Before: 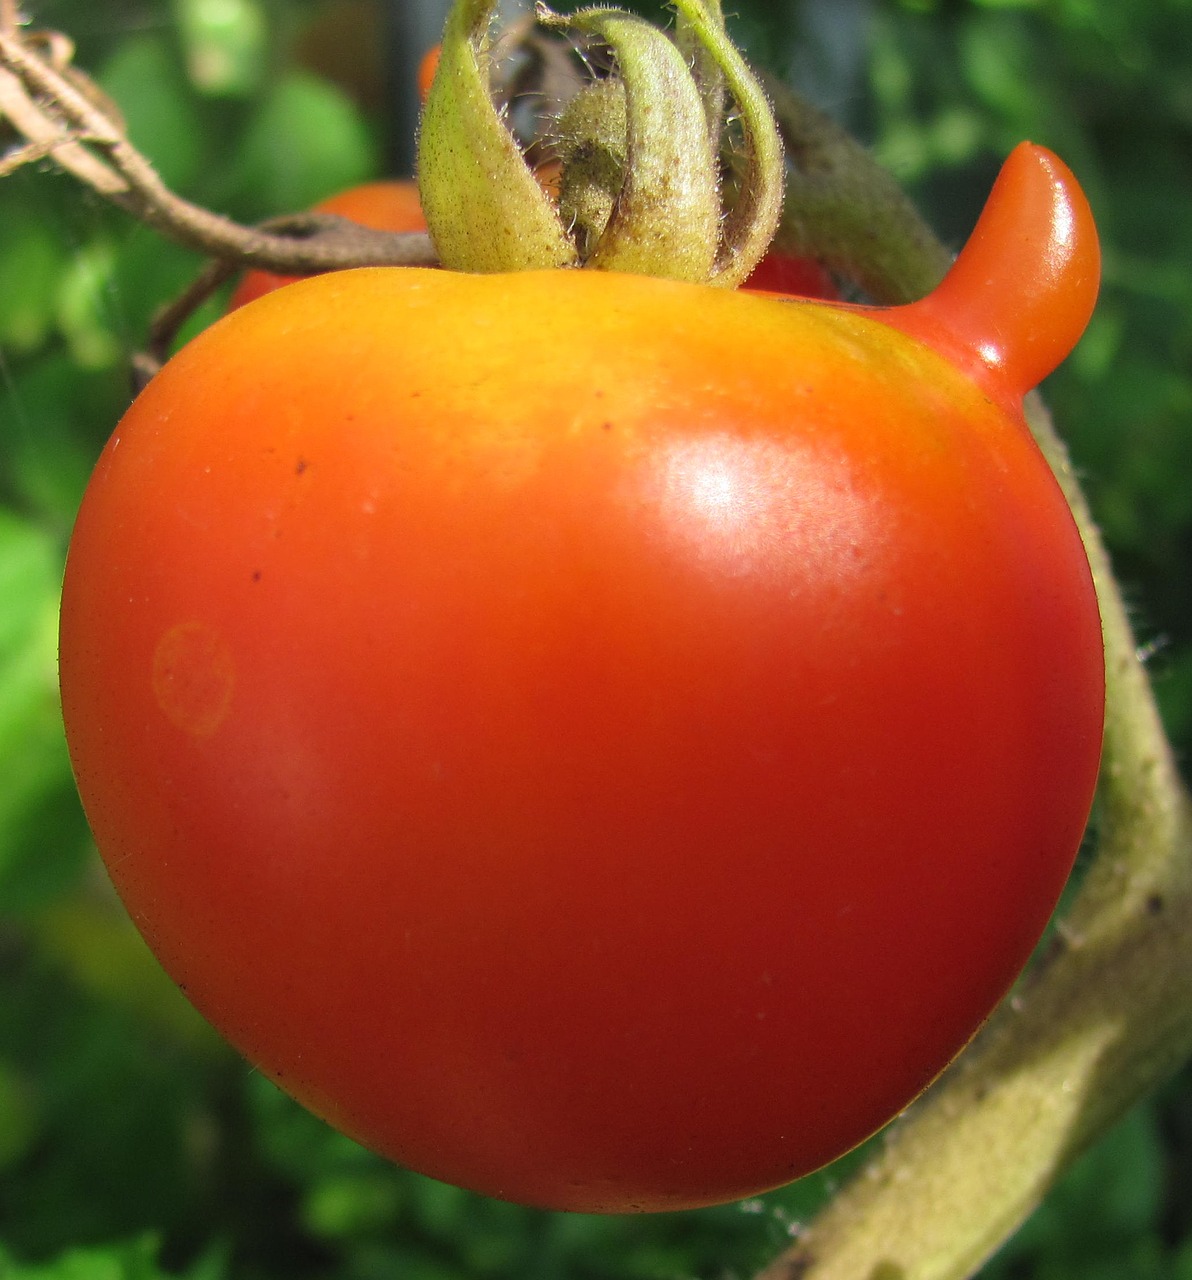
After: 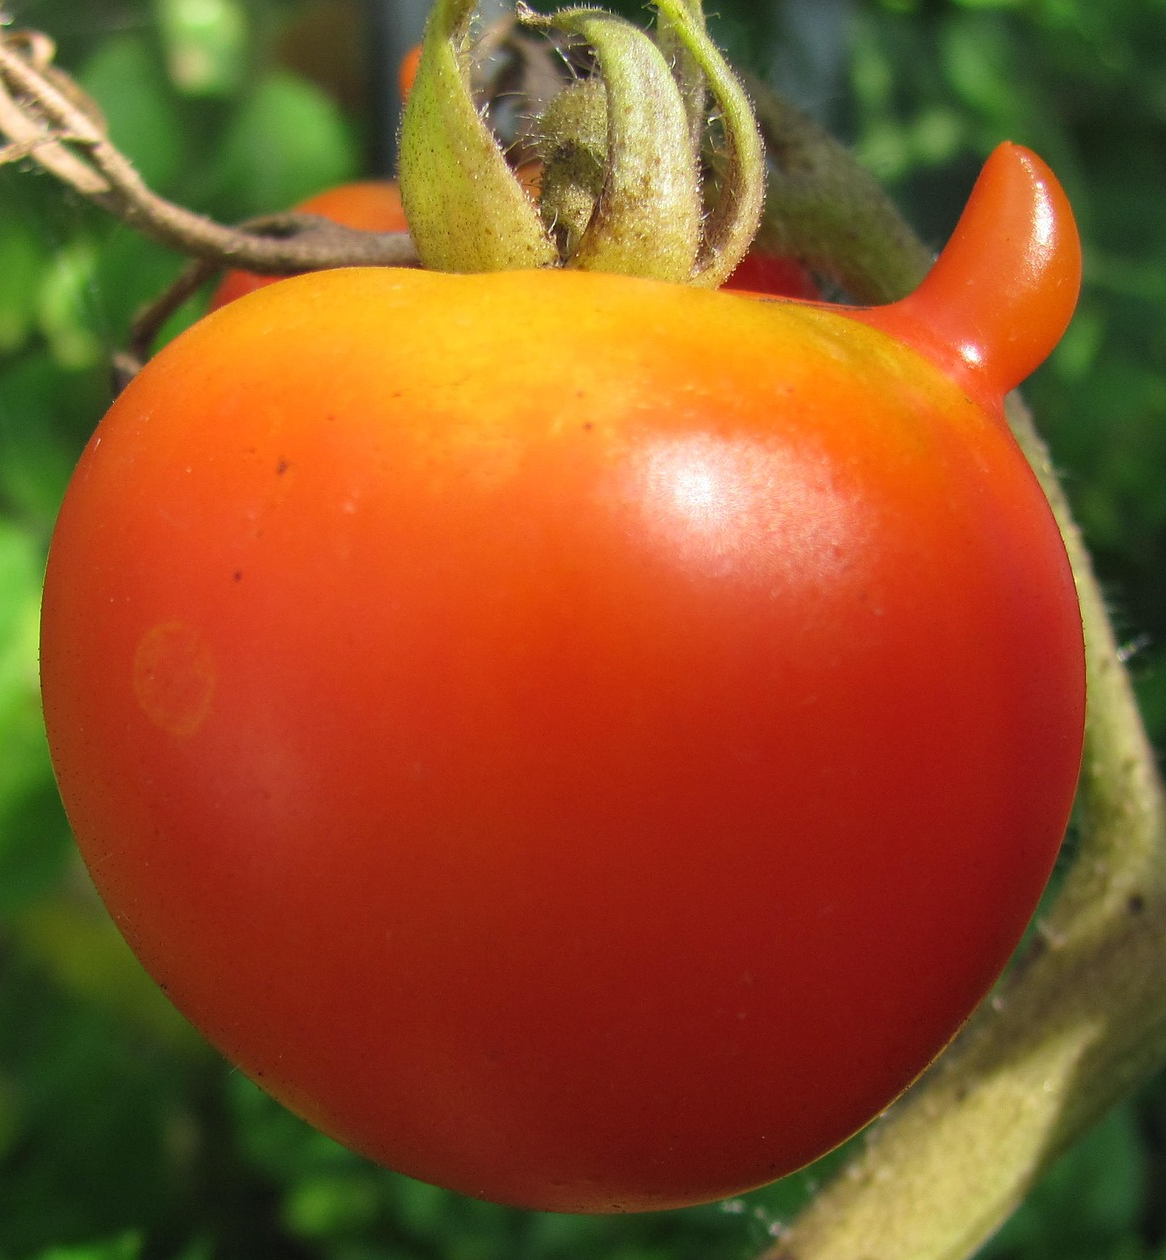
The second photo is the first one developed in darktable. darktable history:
crop and rotate: left 1.6%, right 0.554%, bottom 1.555%
